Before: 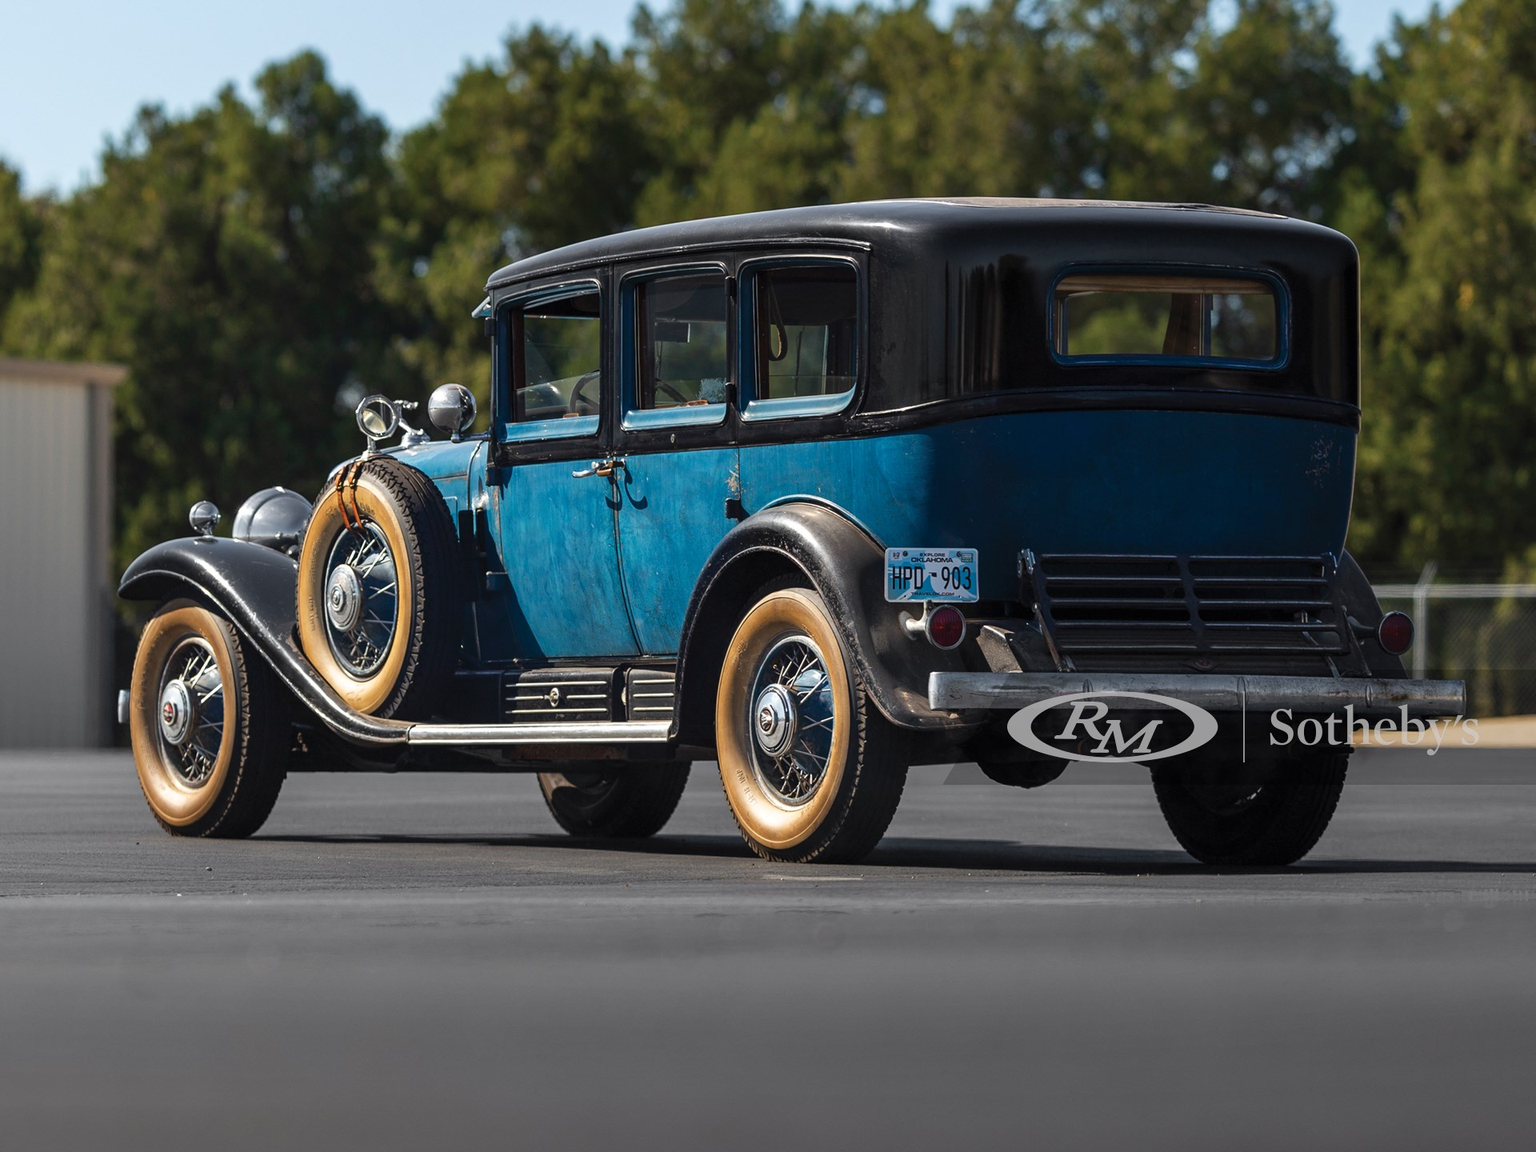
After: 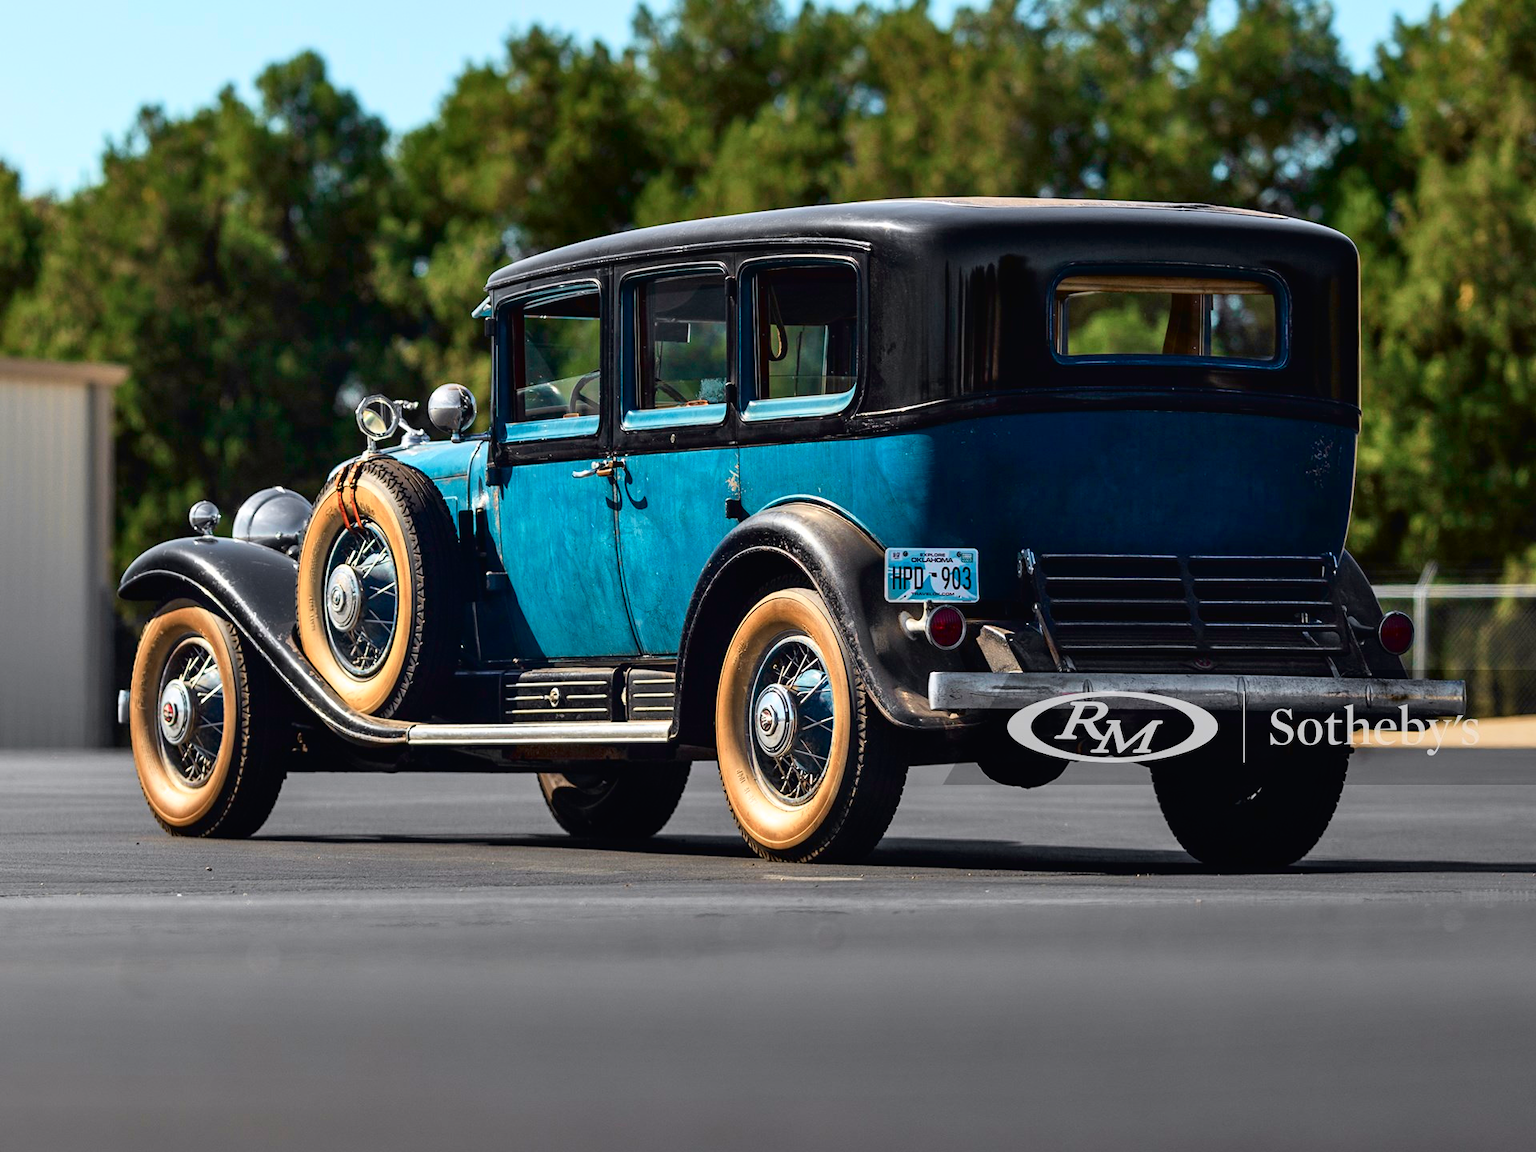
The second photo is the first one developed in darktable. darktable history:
tone curve: curves: ch0 [(0, 0.013) (0.054, 0.018) (0.205, 0.191) (0.289, 0.292) (0.39, 0.424) (0.493, 0.551) (0.647, 0.752) (0.796, 0.887) (1, 0.998)]; ch1 [(0, 0) (0.371, 0.339) (0.477, 0.452) (0.494, 0.495) (0.501, 0.501) (0.51, 0.516) (0.54, 0.557) (0.572, 0.605) (0.625, 0.687) (0.774, 0.841) (1, 1)]; ch2 [(0, 0) (0.32, 0.281) (0.403, 0.399) (0.441, 0.428) (0.47, 0.469) (0.498, 0.496) (0.524, 0.543) (0.551, 0.579) (0.633, 0.665) (0.7, 0.711) (1, 1)], color space Lab, independent channels, preserve colors none
shadows and highlights: shadows 37.27, highlights -28.18, soften with gaussian
